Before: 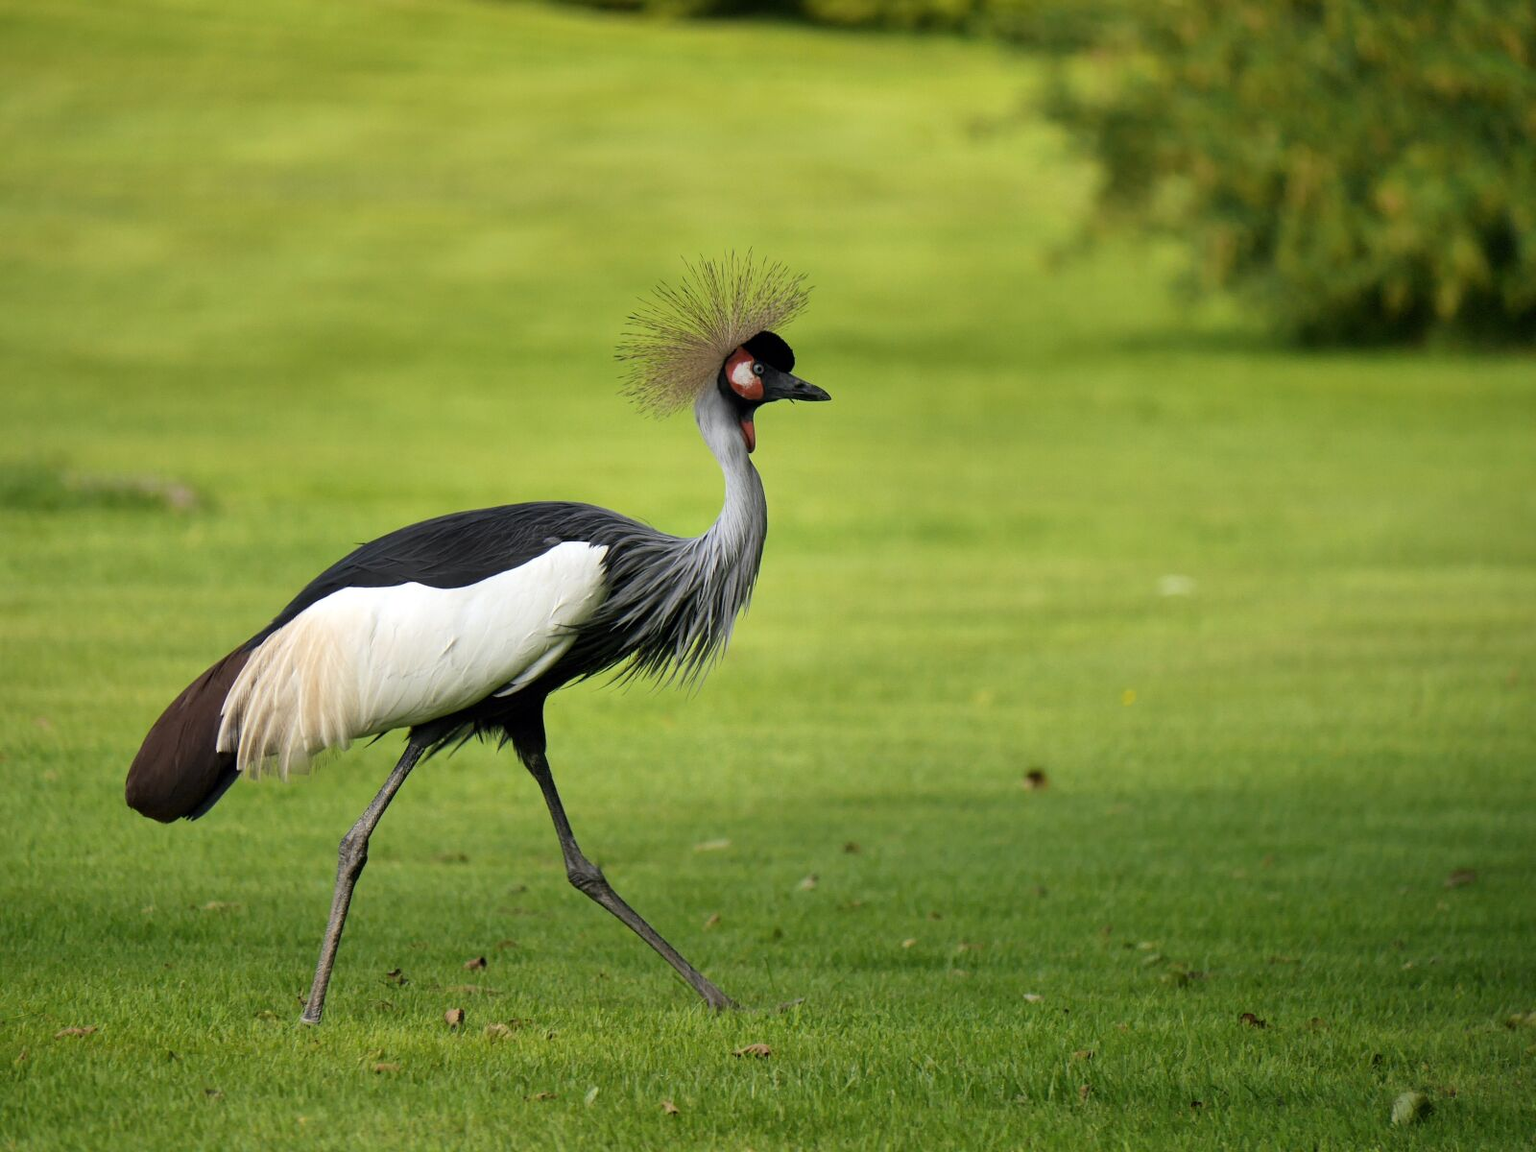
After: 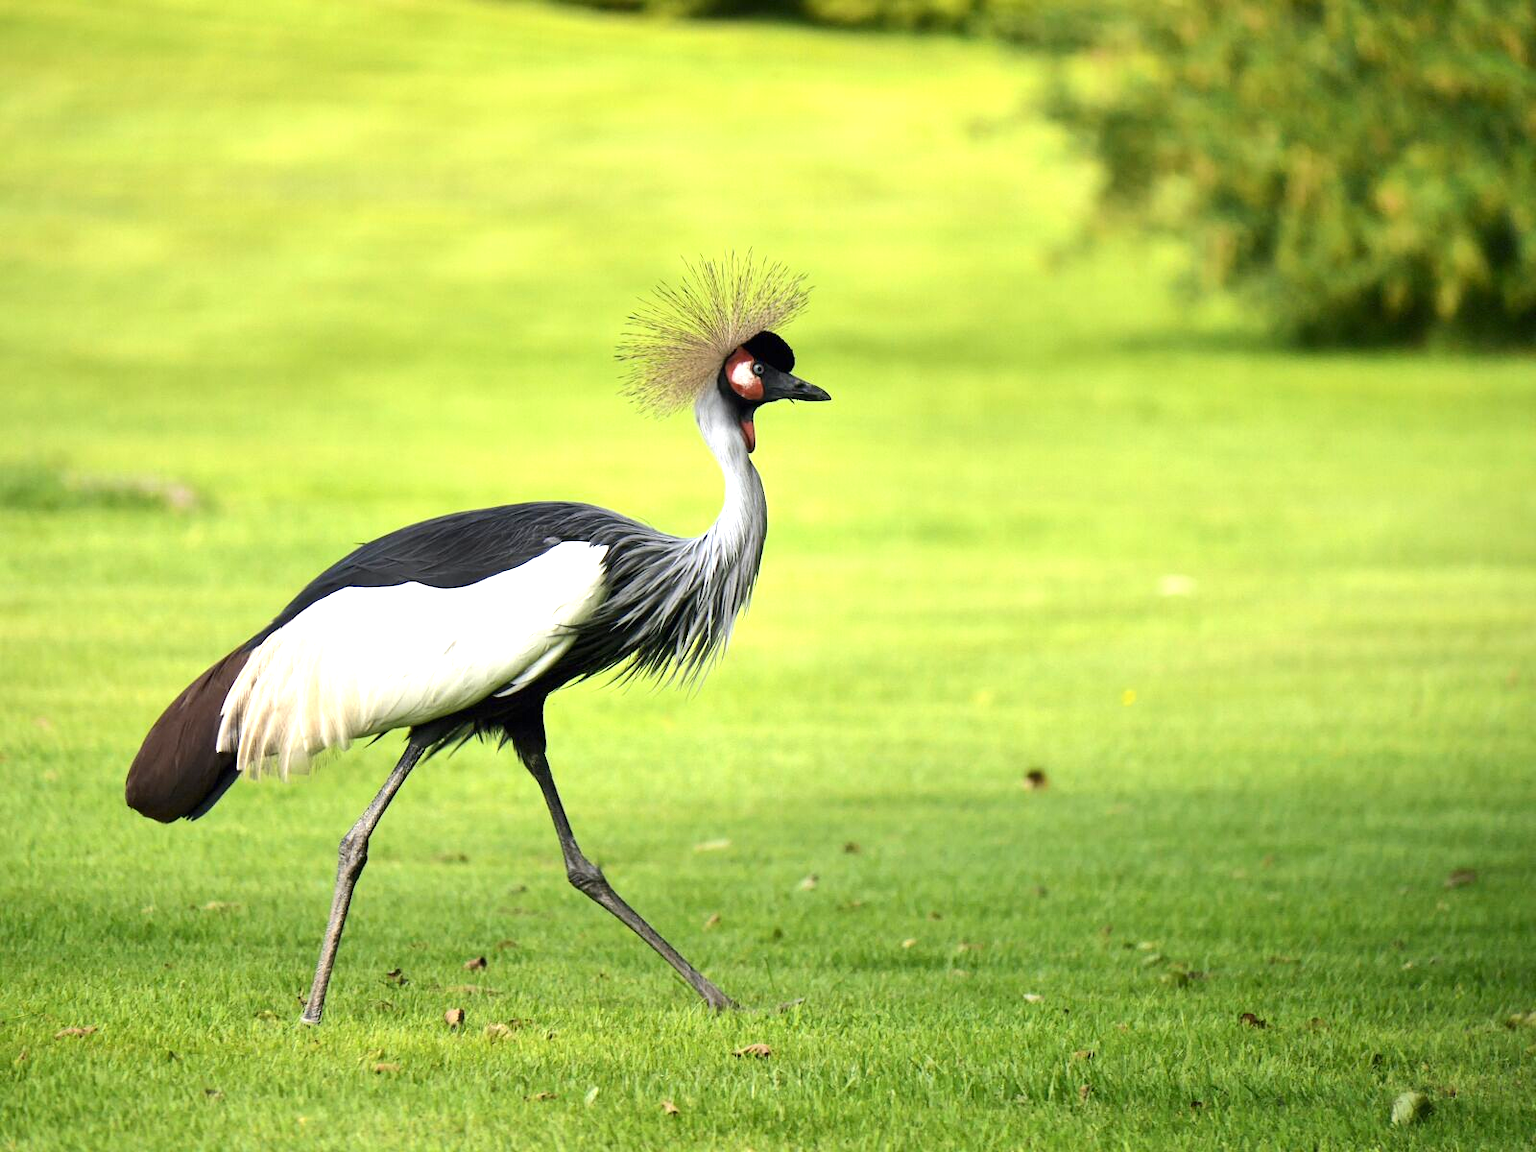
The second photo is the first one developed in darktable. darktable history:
exposure: black level correction 0, exposure 1.098 EV, compensate exposure bias true, compensate highlight preservation false
color zones: curves: ch0 [(0.068, 0.464) (0.25, 0.5) (0.48, 0.508) (0.75, 0.536) (0.886, 0.476) (0.967, 0.456)]; ch1 [(0.066, 0.456) (0.25, 0.5) (0.616, 0.508) (0.746, 0.56) (0.934, 0.444)]
tone curve: curves: ch0 [(0, 0) (0.339, 0.306) (0.687, 0.706) (1, 1)], color space Lab, independent channels, preserve colors none
